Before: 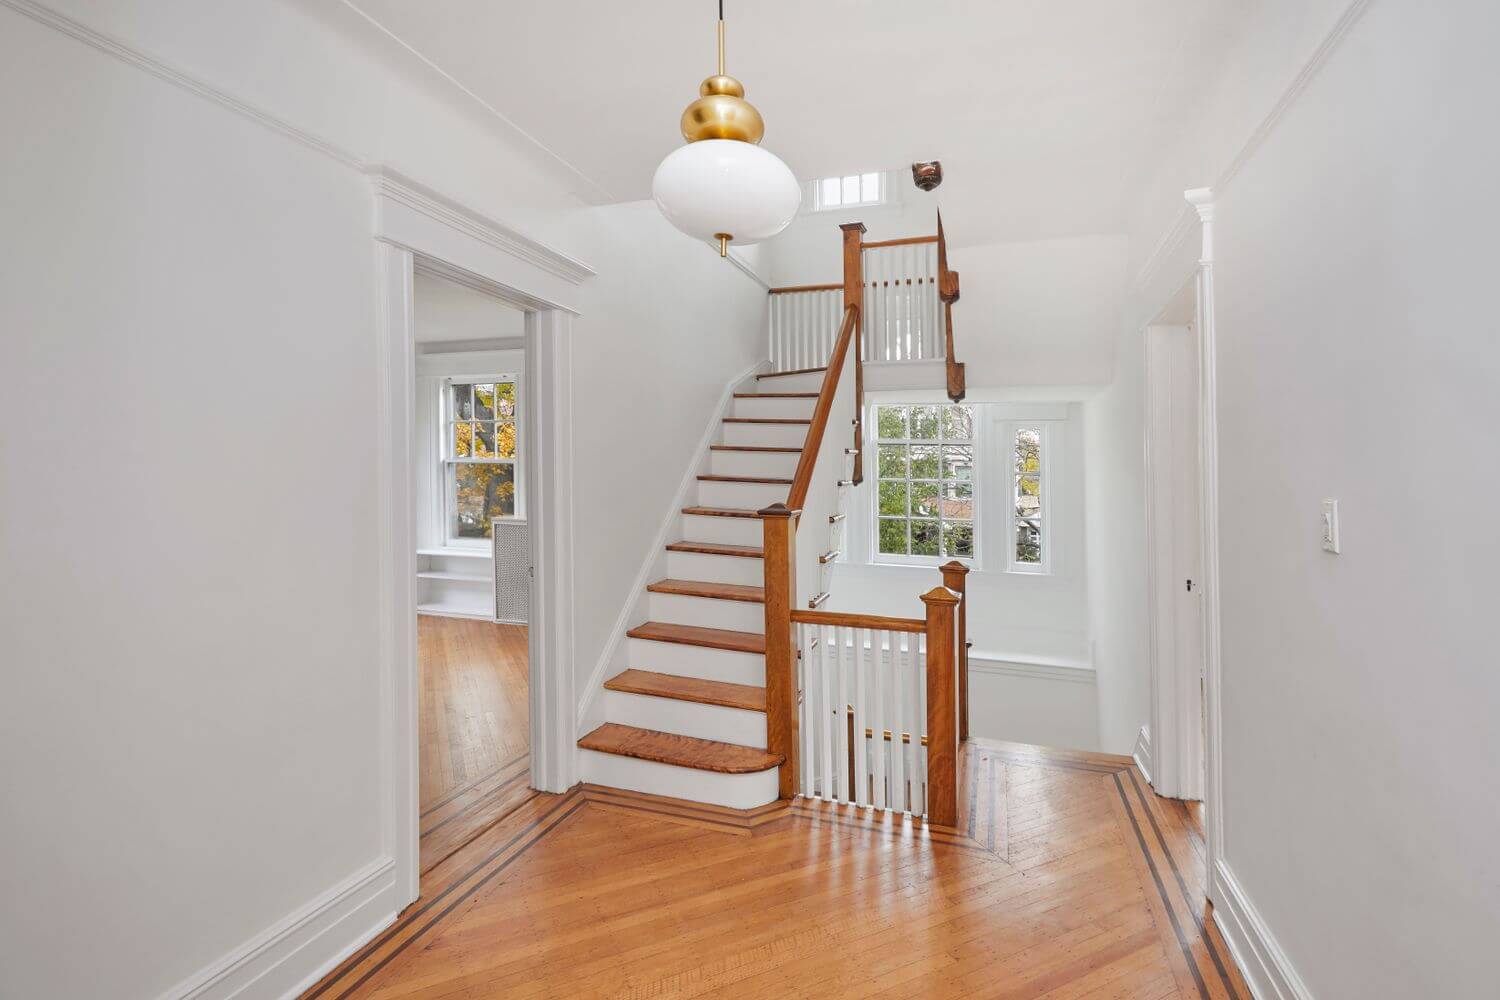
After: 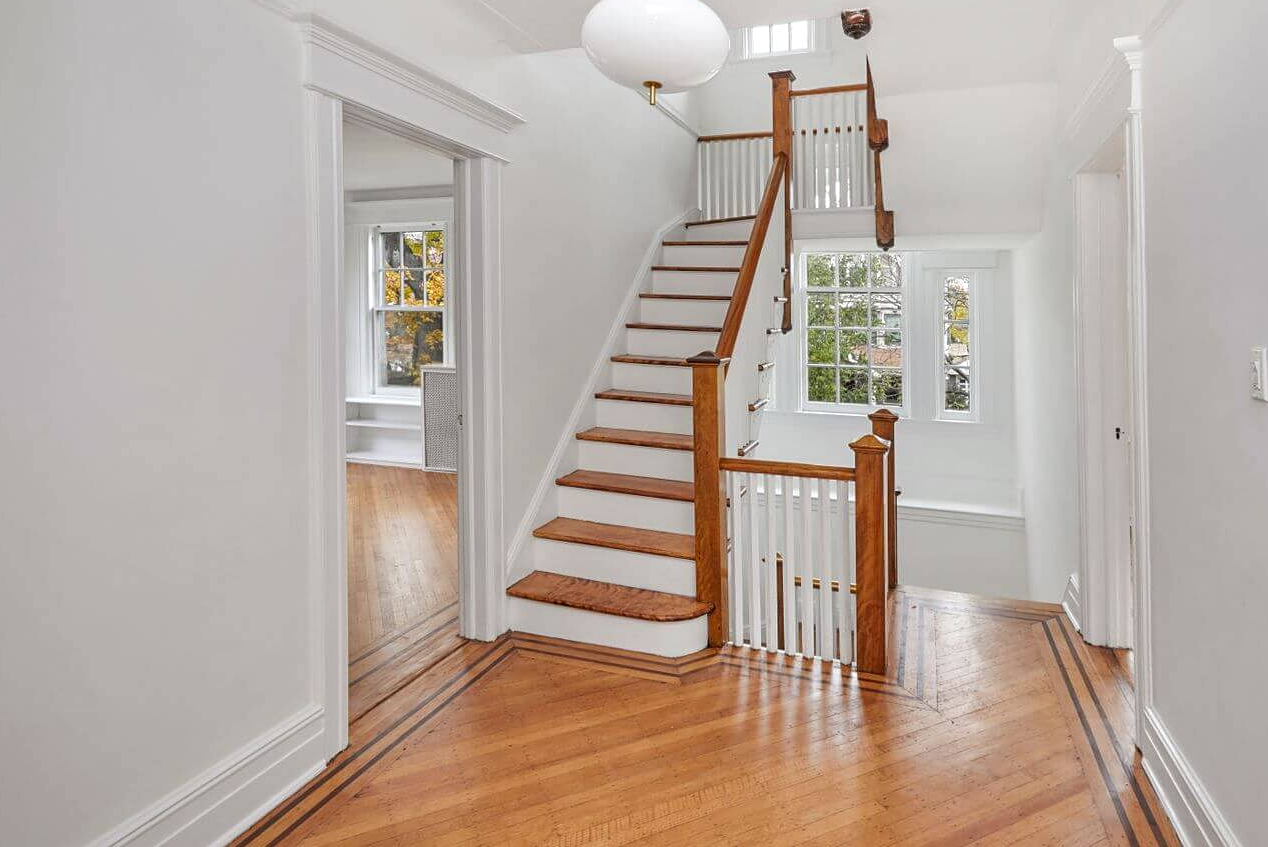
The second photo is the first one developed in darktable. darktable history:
crop and rotate: left 4.779%, top 15.259%, right 10.658%
sharpen: amount 0.212
local contrast: on, module defaults
